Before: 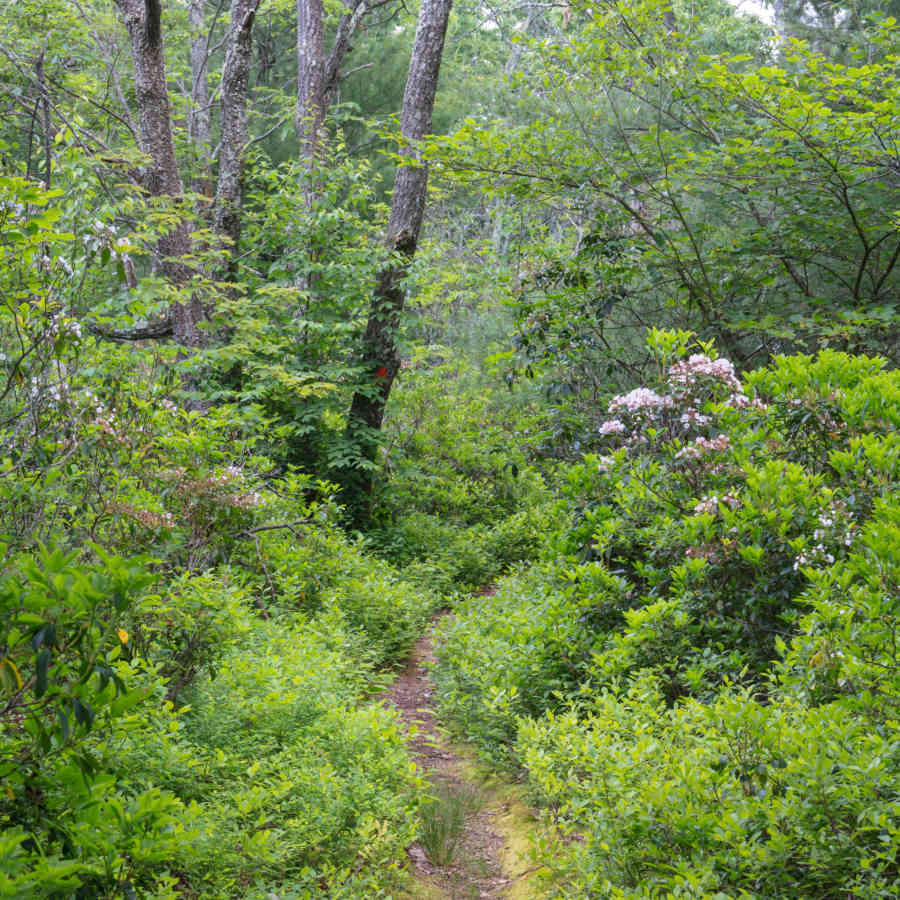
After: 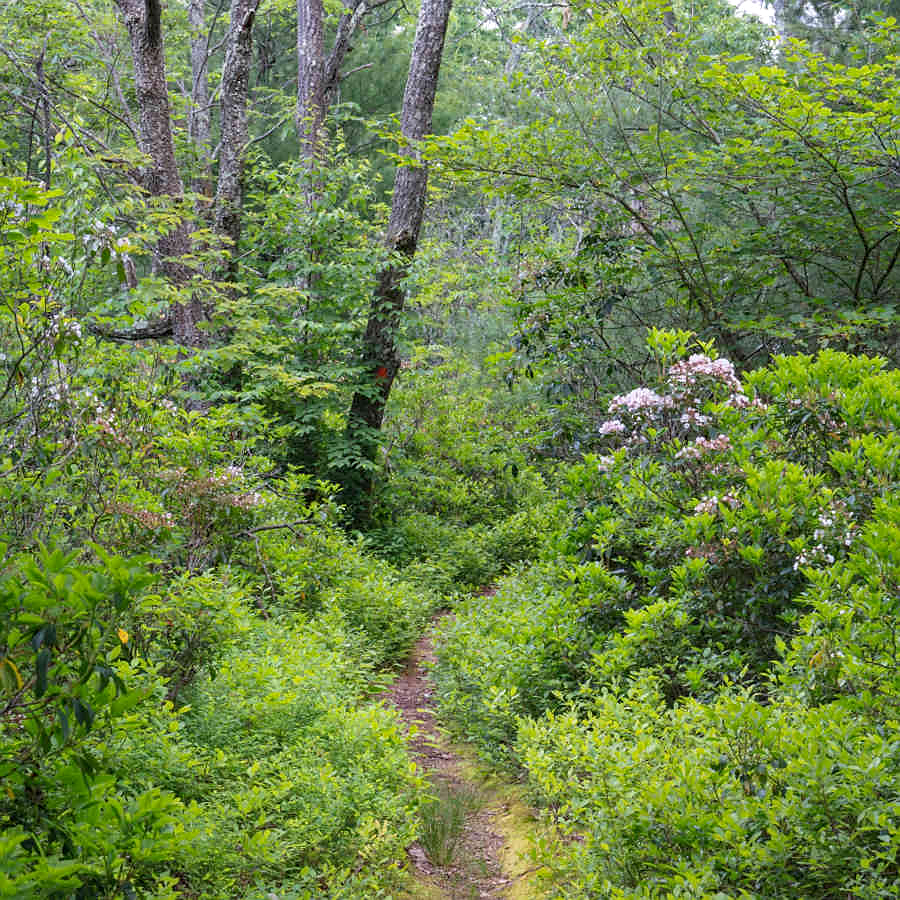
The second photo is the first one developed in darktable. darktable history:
haze removal: compatibility mode true, adaptive false
sharpen: radius 0.969, amount 0.604
